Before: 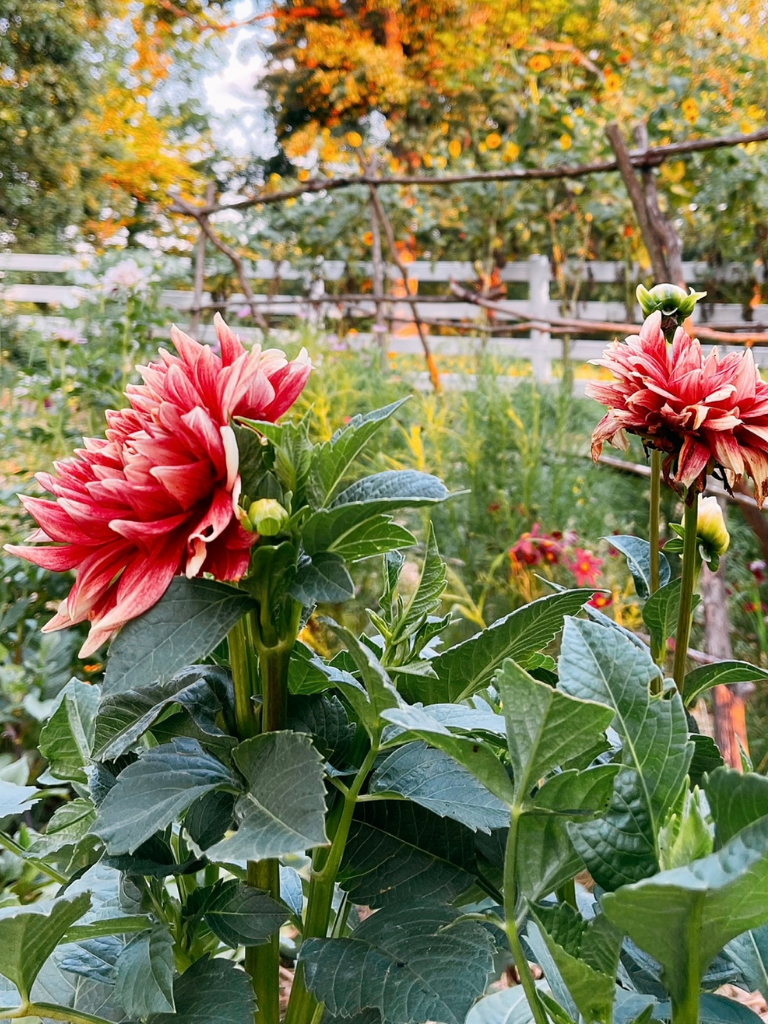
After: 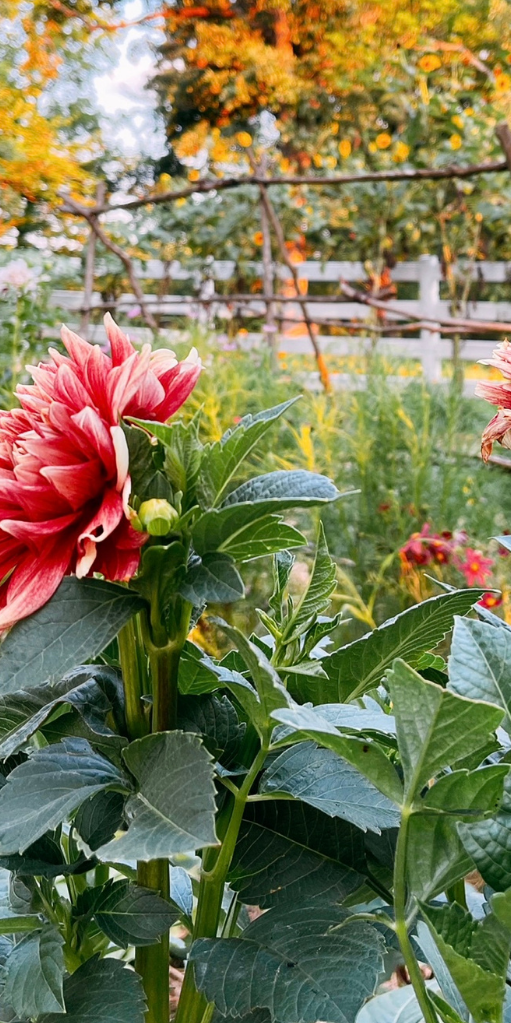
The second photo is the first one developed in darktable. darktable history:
crop and rotate: left 14.359%, right 18.992%
